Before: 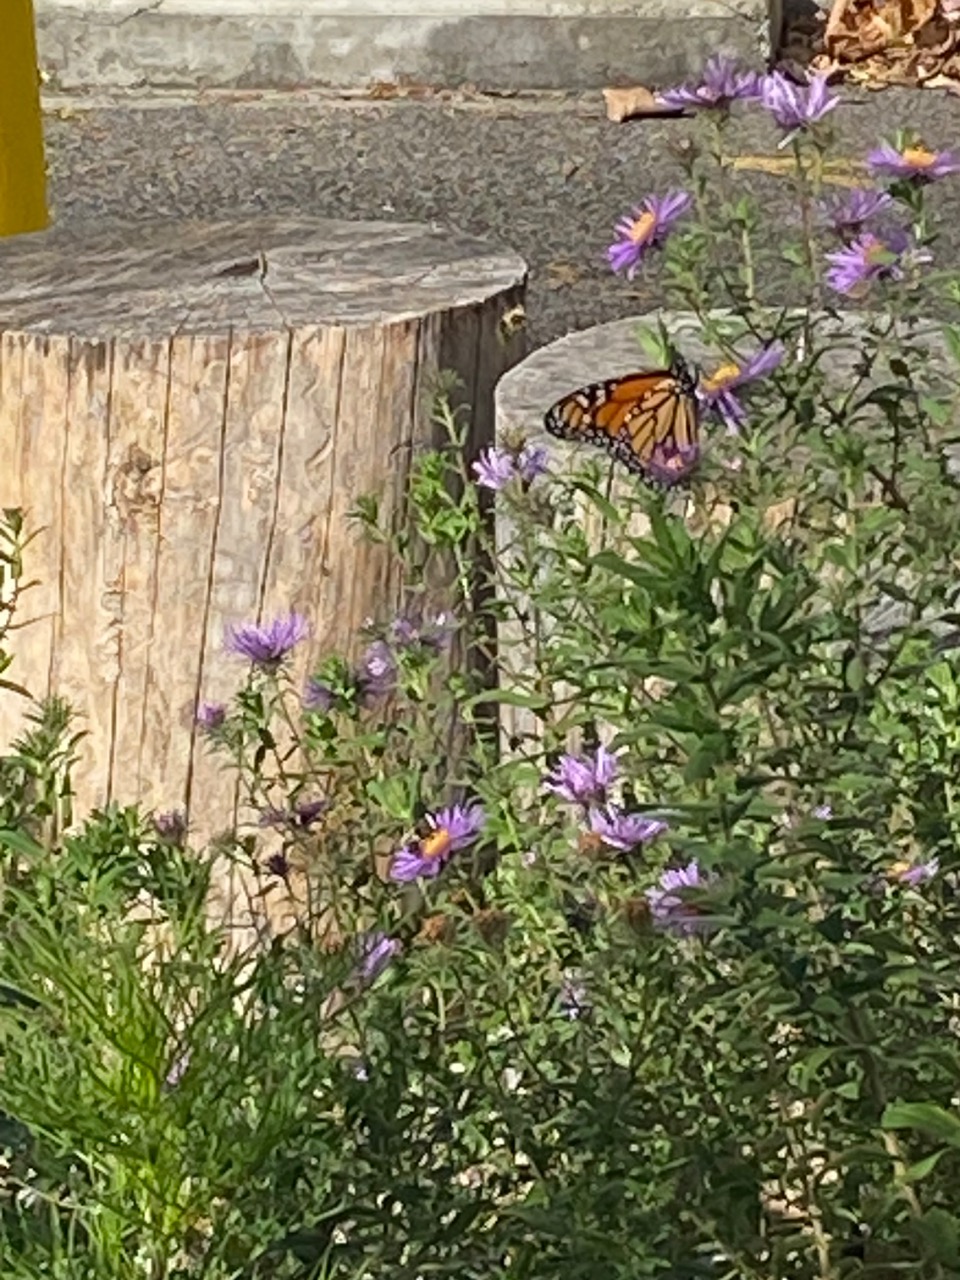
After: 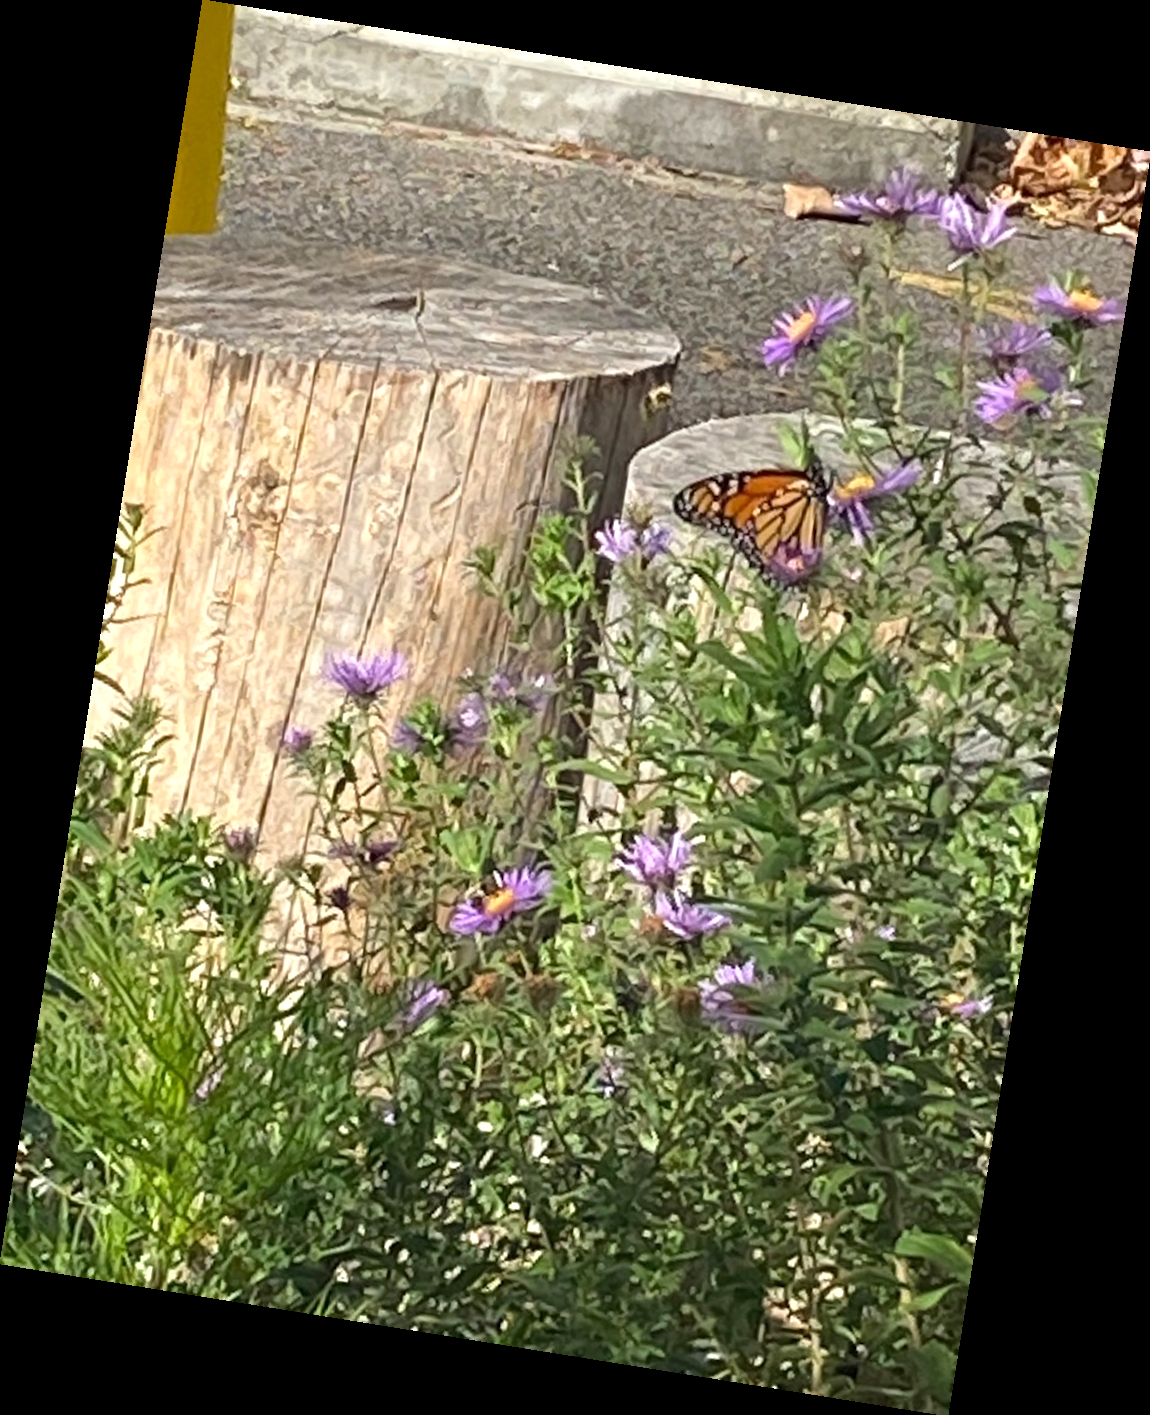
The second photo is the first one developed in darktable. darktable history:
exposure: exposure 0.375 EV, compensate highlight preservation false
rotate and perspective: rotation 9.12°, automatic cropping off
